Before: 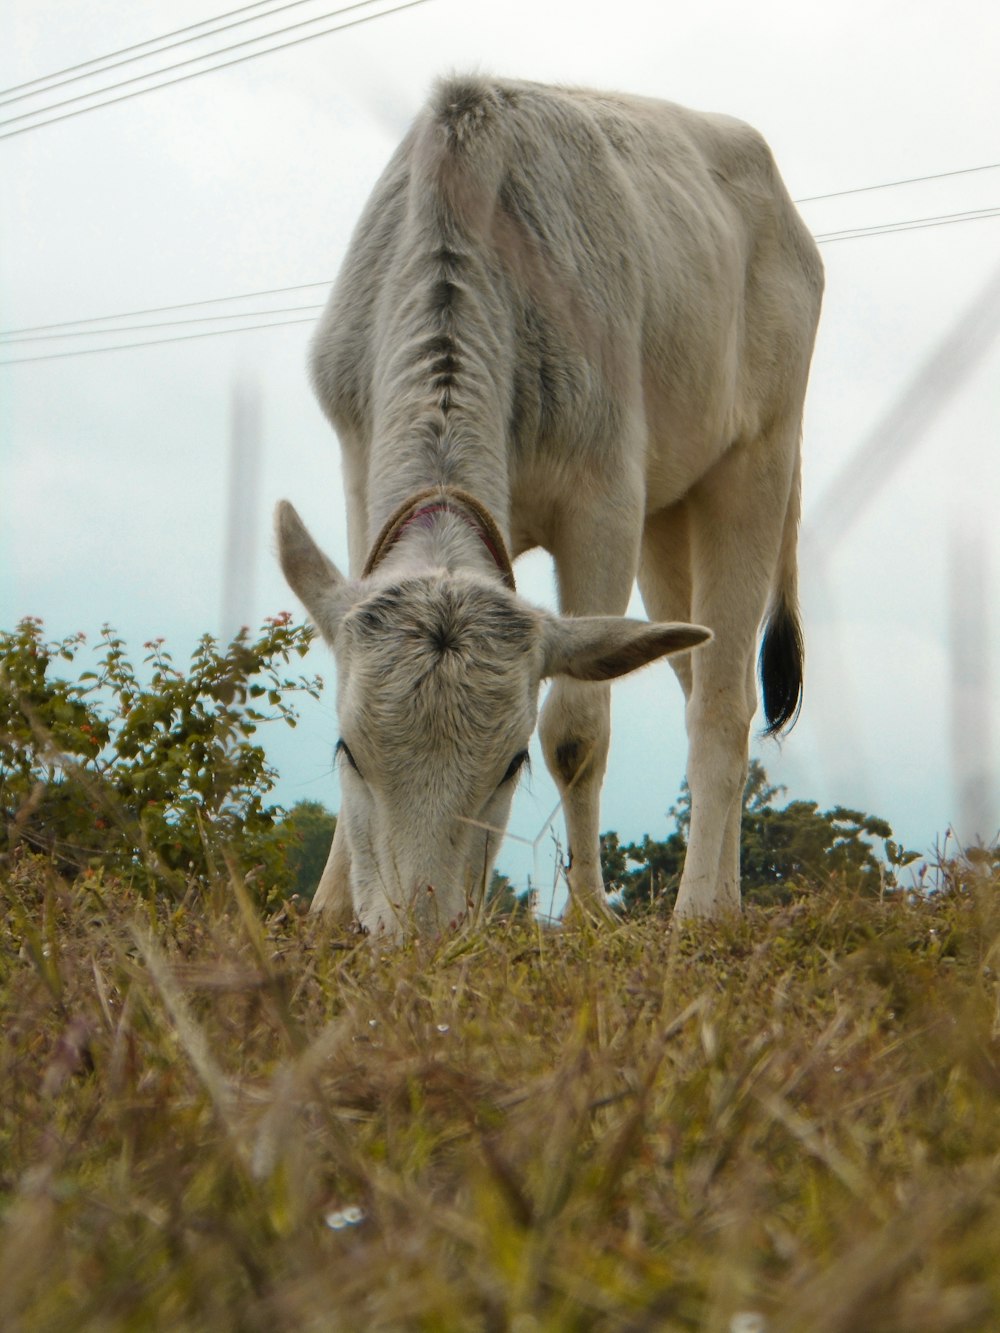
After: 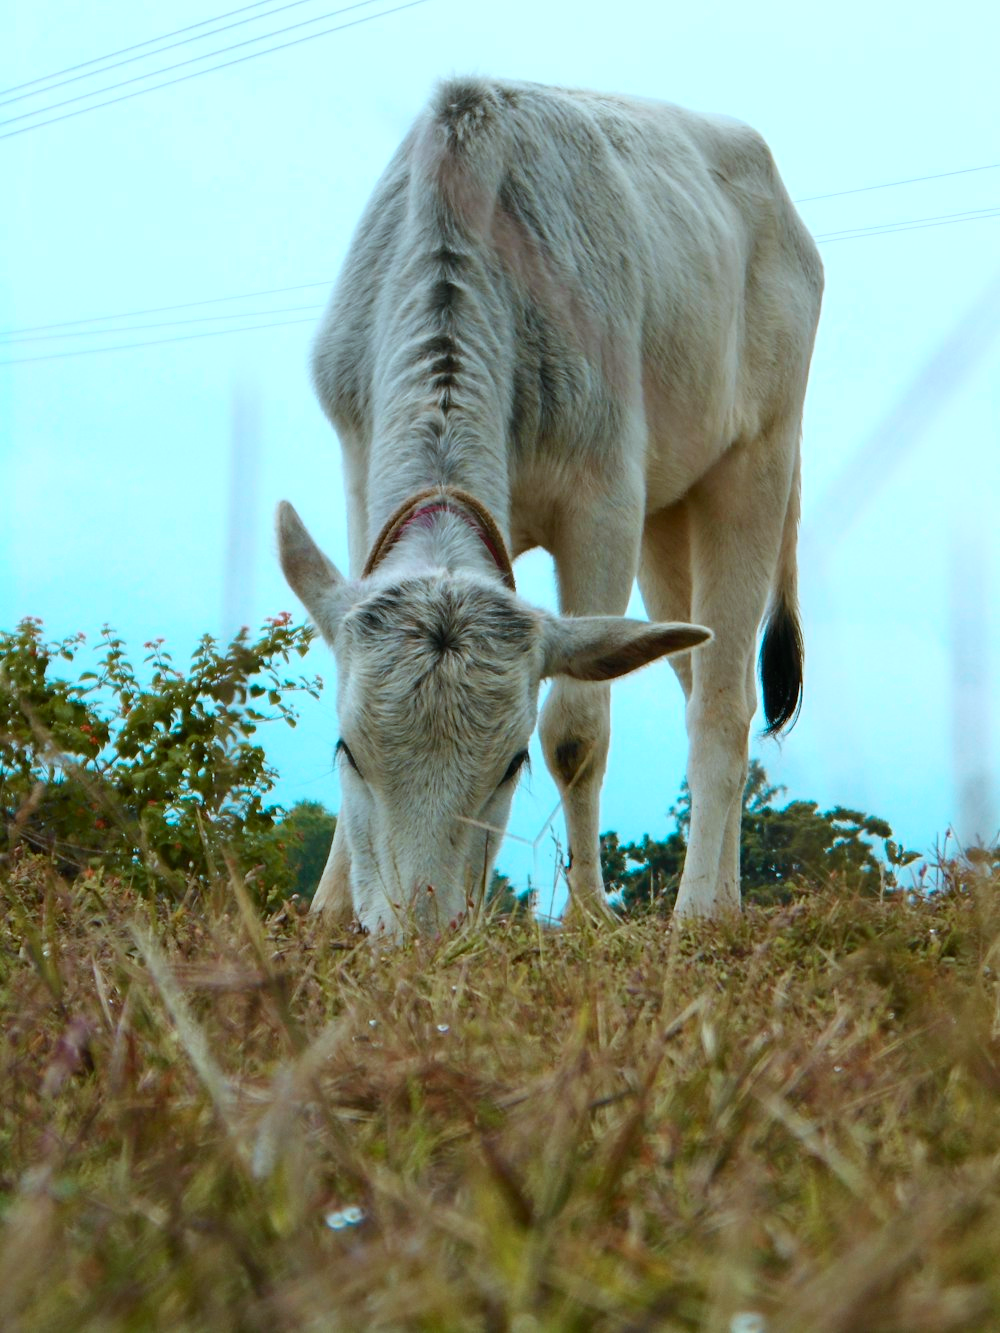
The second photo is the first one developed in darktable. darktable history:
levels: levels [0.018, 0.493, 1]
tone curve: curves: ch0 [(0, 0.01) (0.037, 0.032) (0.131, 0.108) (0.275, 0.258) (0.483, 0.512) (0.61, 0.661) (0.696, 0.76) (0.792, 0.867) (0.911, 0.955) (0.997, 0.995)]; ch1 [(0, 0) (0.308, 0.268) (0.425, 0.383) (0.503, 0.502) (0.529, 0.543) (0.706, 0.754) (0.869, 0.907) (1, 1)]; ch2 [(0, 0) (0.228, 0.196) (0.336, 0.315) (0.399, 0.403) (0.485, 0.487) (0.502, 0.502) (0.525, 0.523) (0.545, 0.552) (0.587, 0.61) (0.636, 0.654) (0.711, 0.729) (0.855, 0.87) (0.998, 0.977)], color space Lab, independent channels, preserve colors none
color correction: highlights a* -10.71, highlights b* -19.83
